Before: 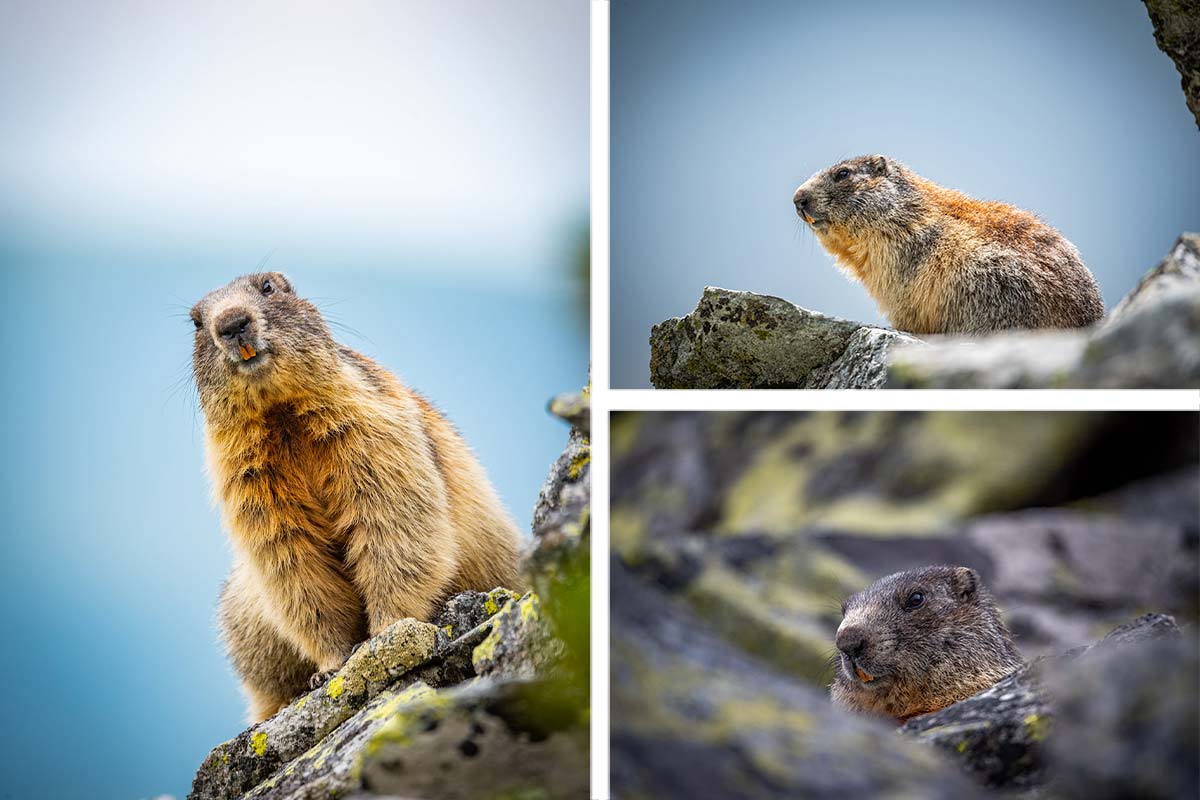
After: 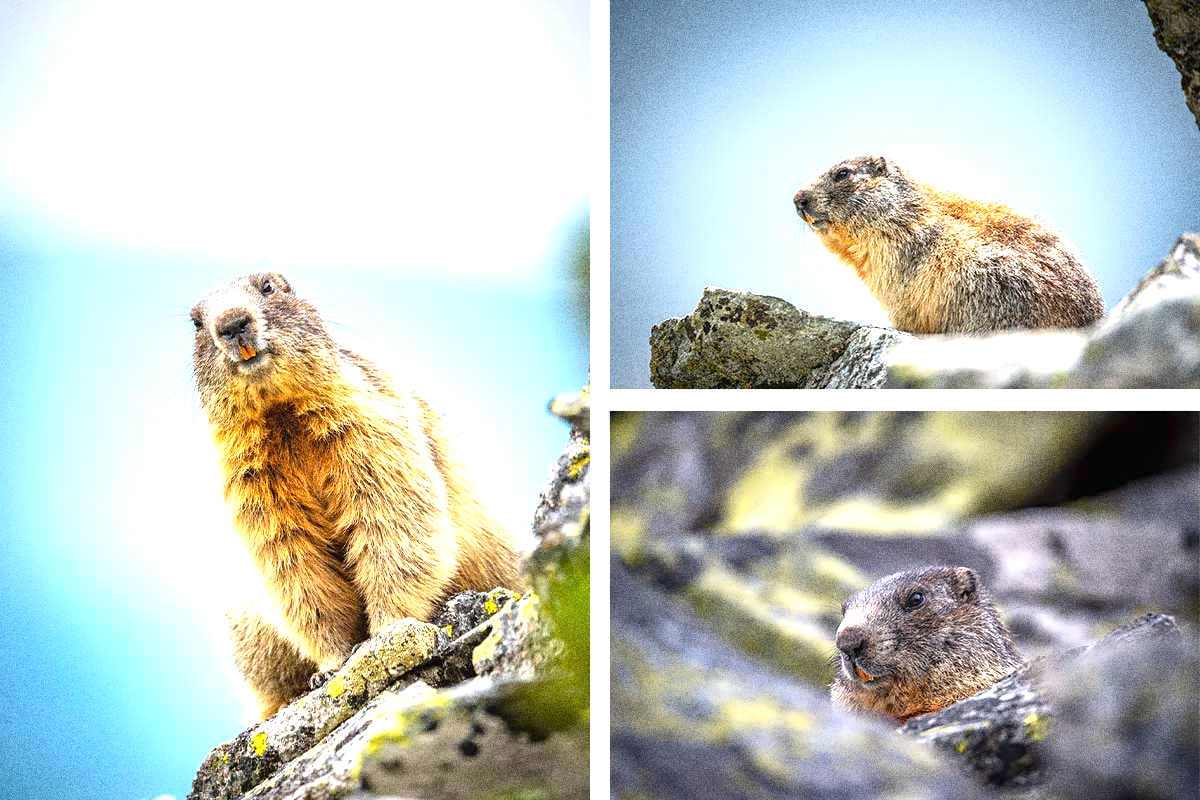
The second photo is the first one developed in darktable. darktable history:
graduated density: rotation -0.352°, offset 57.64
grain: coarseness 10.62 ISO, strength 55.56%
exposure: black level correction 0, exposure 1.45 EV, compensate exposure bias true, compensate highlight preservation false
